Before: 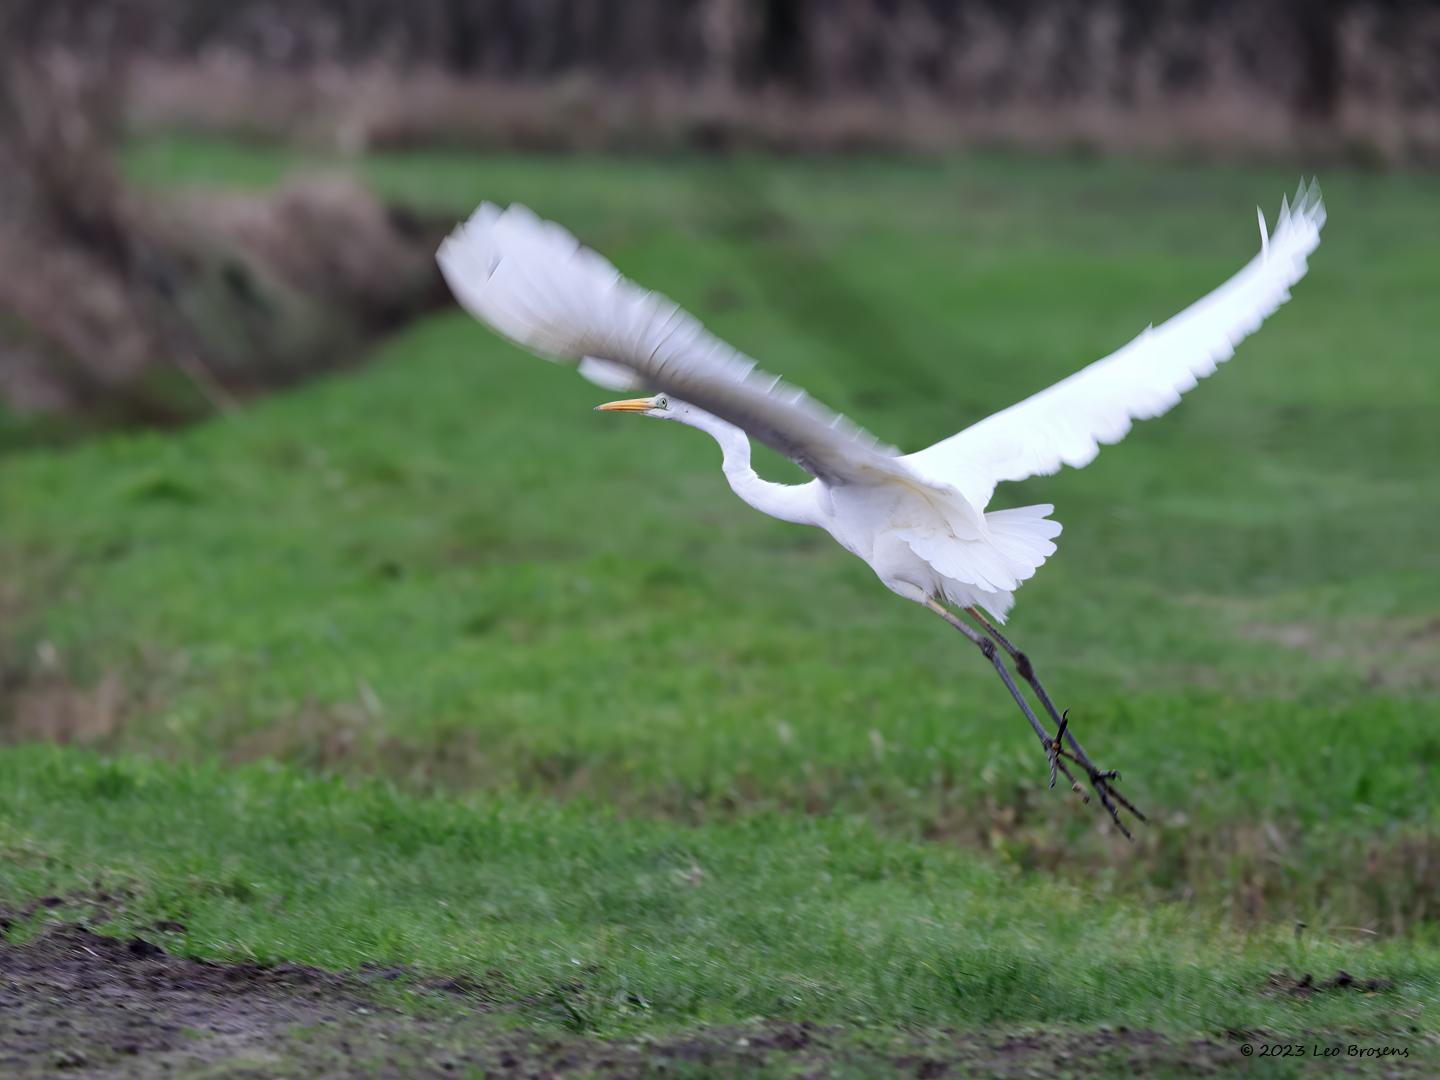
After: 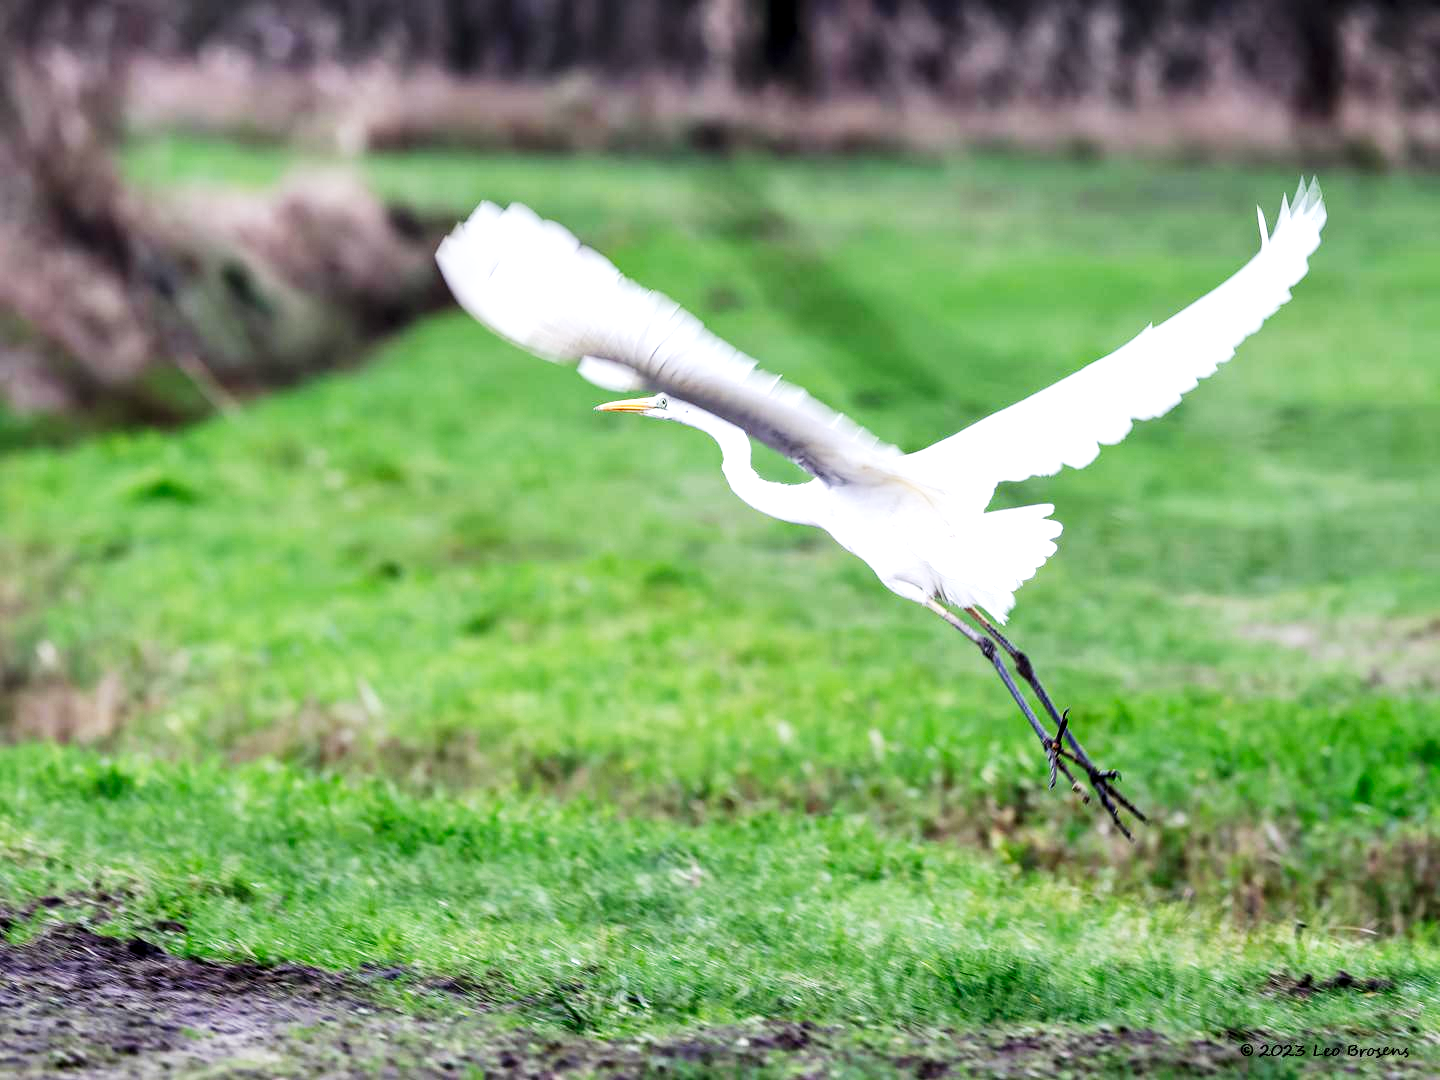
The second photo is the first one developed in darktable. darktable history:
local contrast: detail 130%
base curve: curves: ch0 [(0, 0) (0.007, 0.004) (0.027, 0.03) (0.046, 0.07) (0.207, 0.54) (0.442, 0.872) (0.673, 0.972) (1, 1)], preserve colors none
